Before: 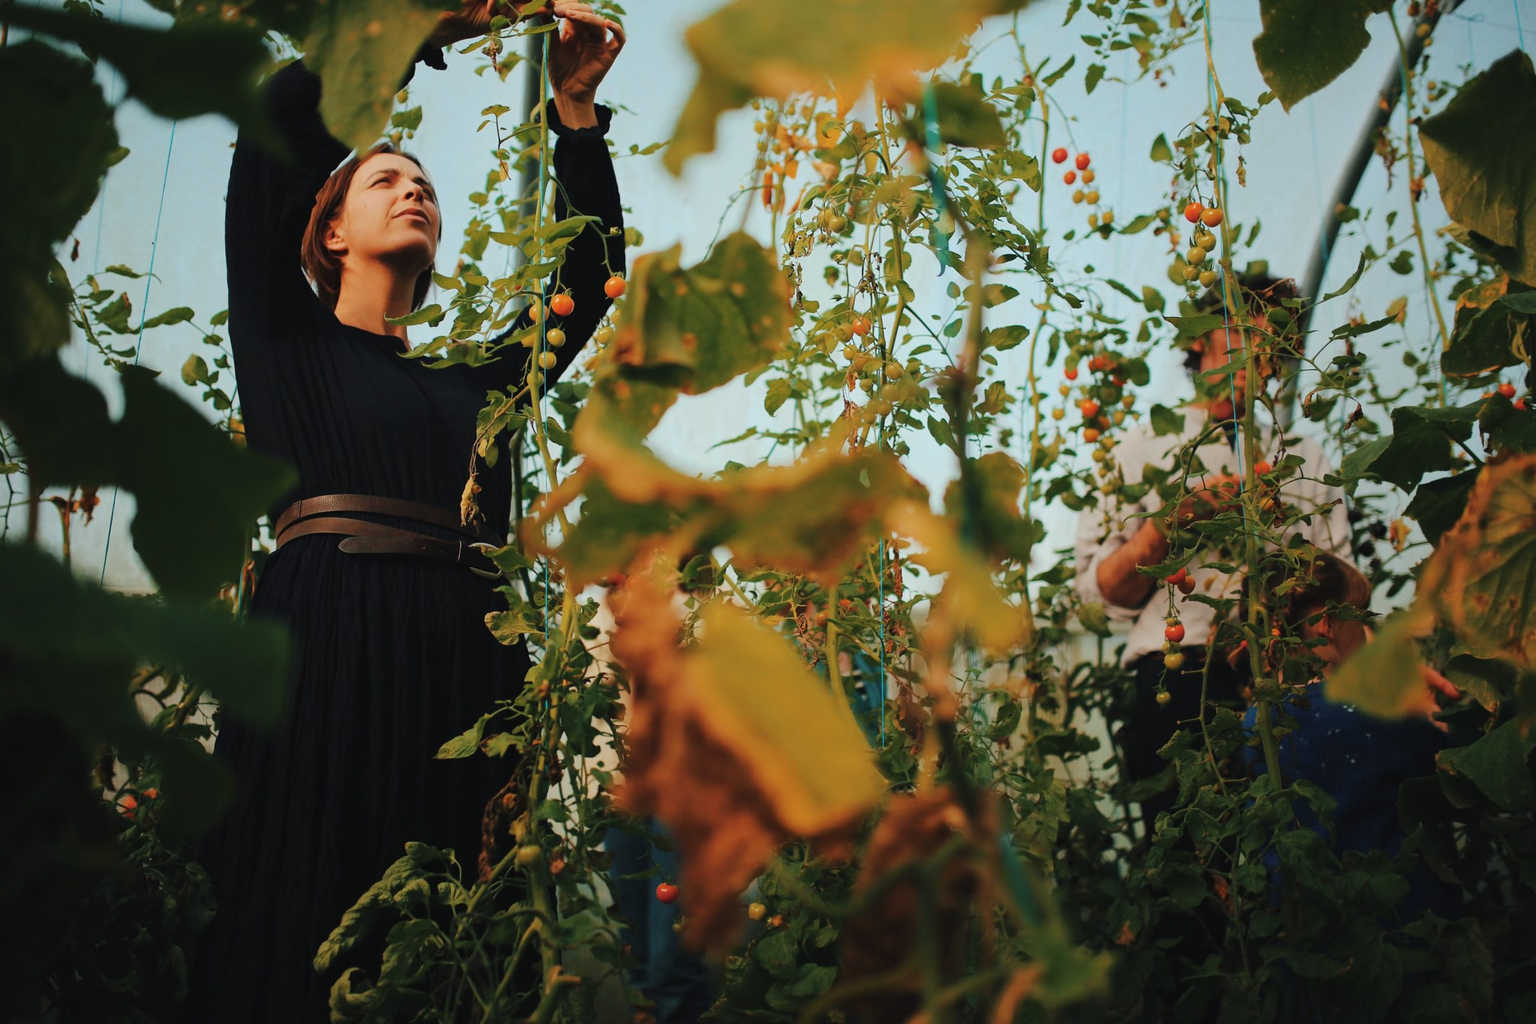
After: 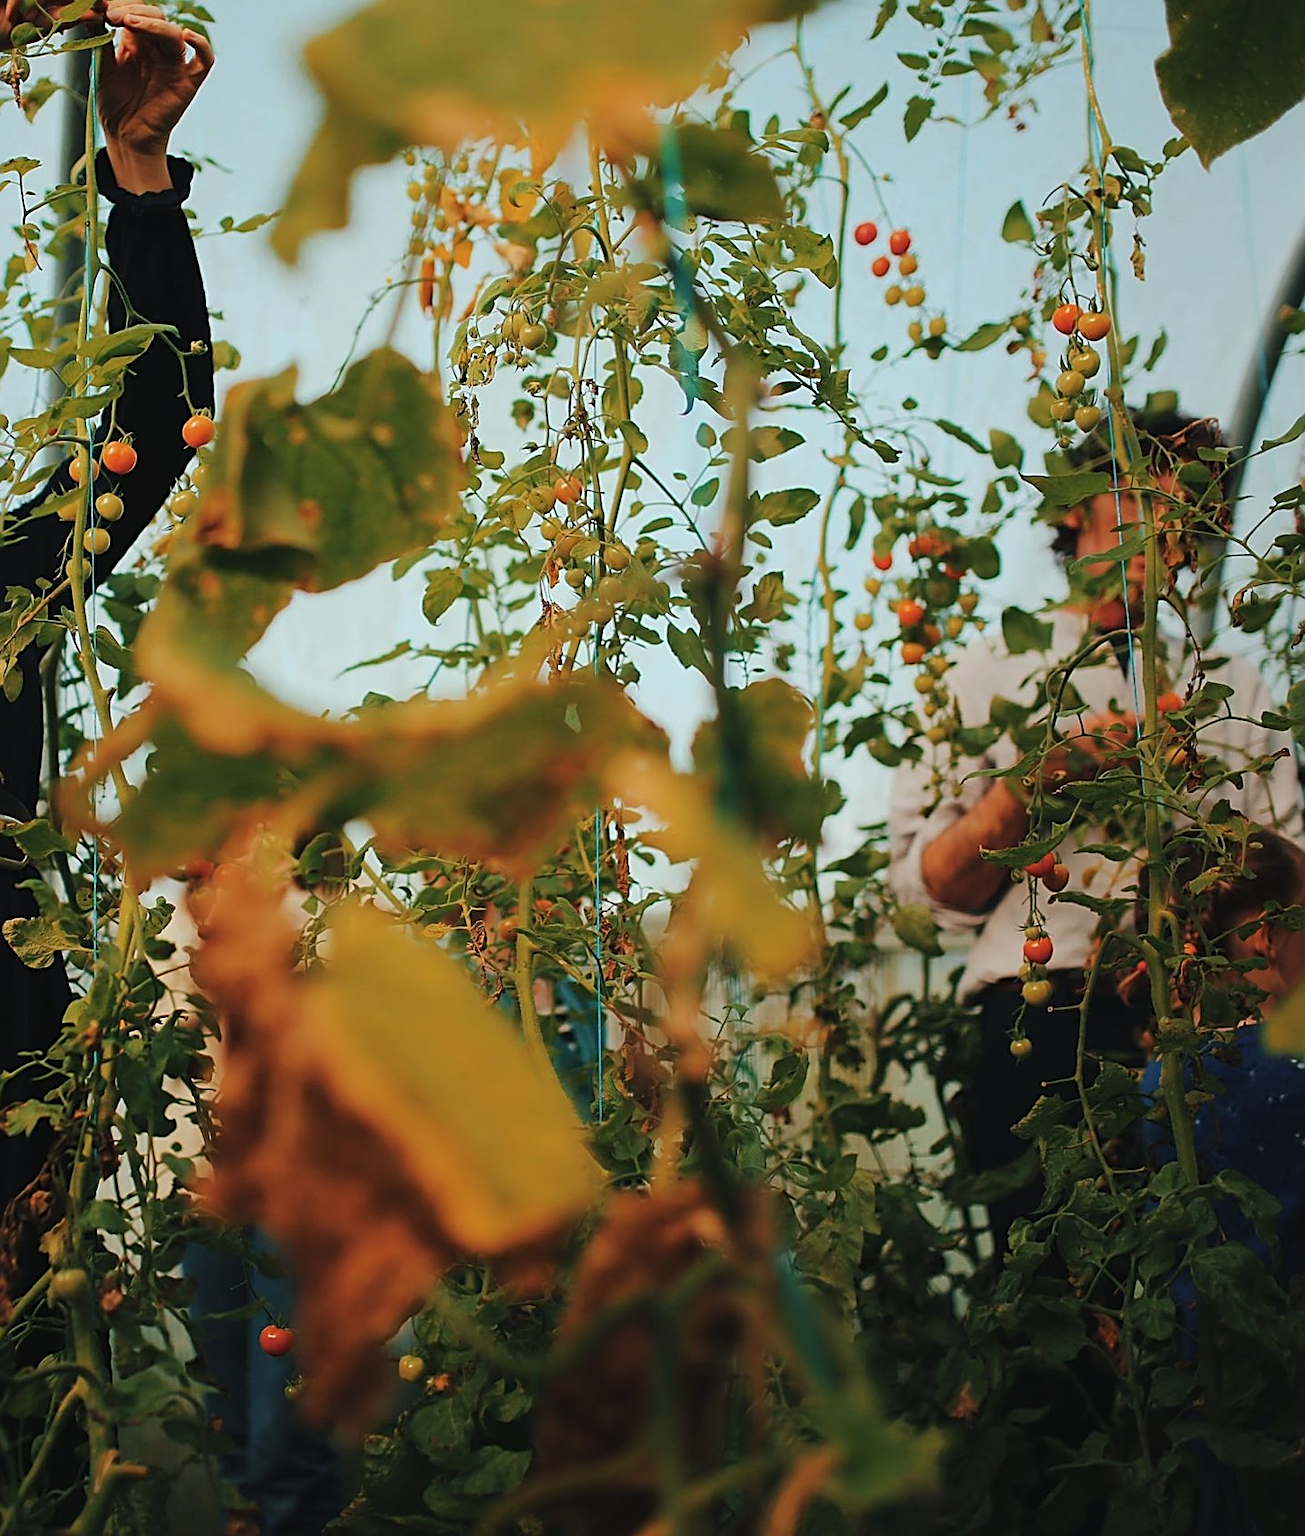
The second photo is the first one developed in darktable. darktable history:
crop: left 31.458%, top 0%, right 11.876%
sharpen: amount 0.901
